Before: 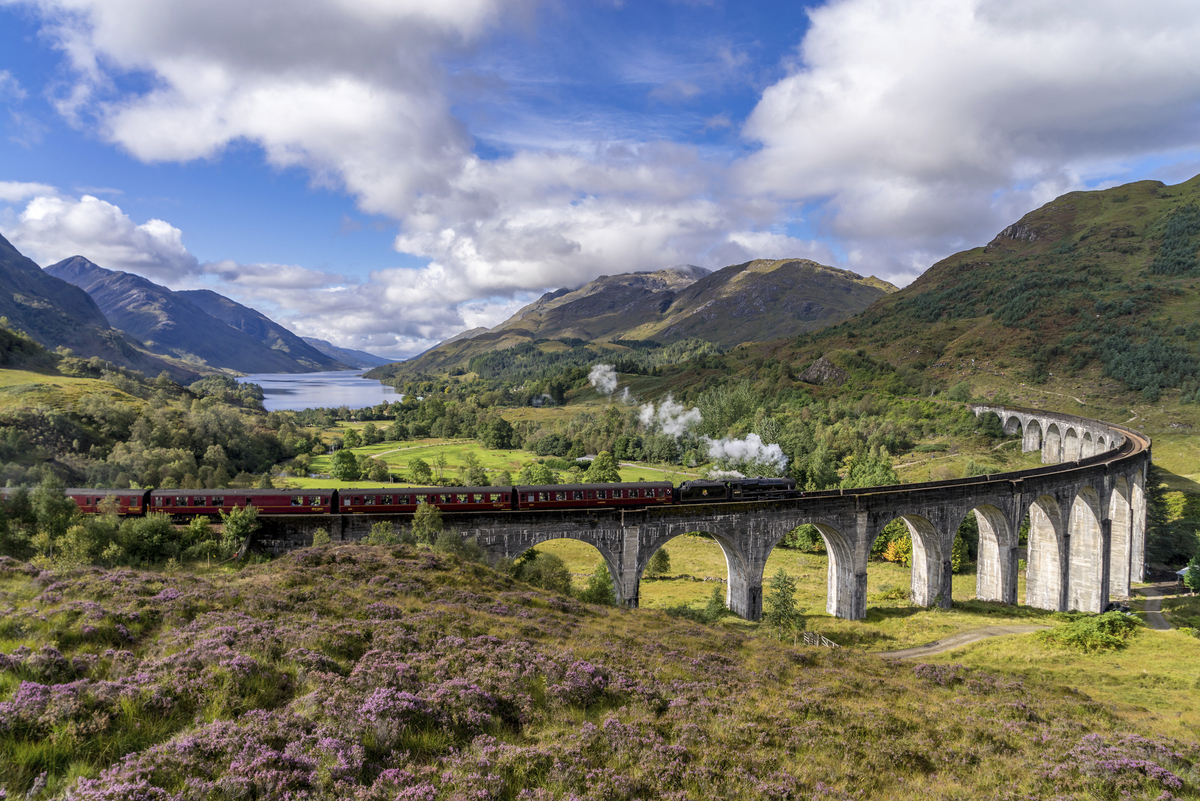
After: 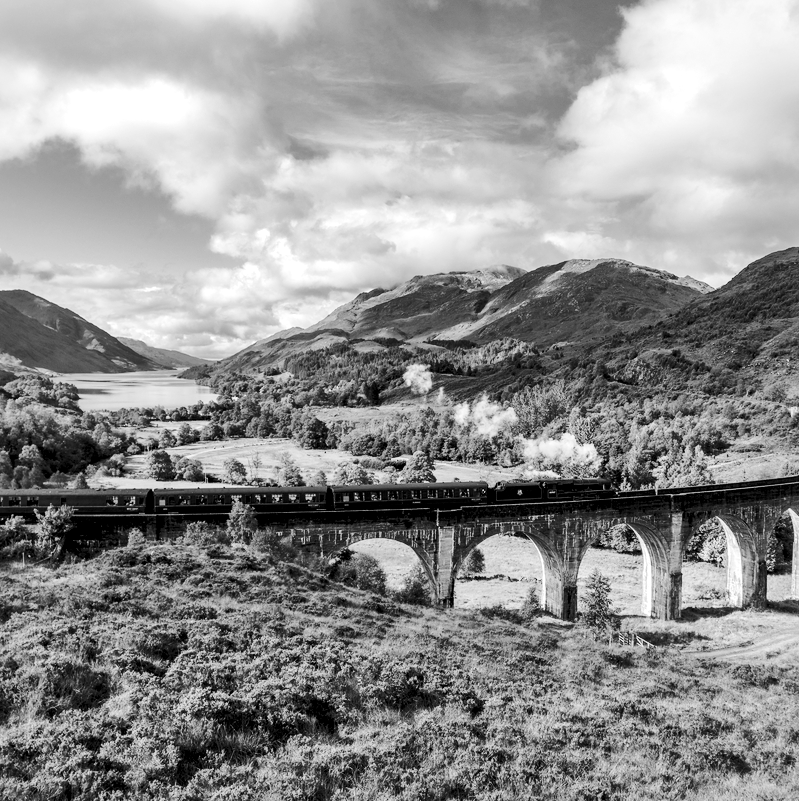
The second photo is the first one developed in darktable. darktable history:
rgb curve: curves: ch0 [(0, 0) (0.284, 0.292) (0.505, 0.644) (1, 1)], compensate middle gray true
monochrome: on, module defaults
local contrast: mode bilateral grid, contrast 50, coarseness 50, detail 150%, midtone range 0.2
crop: left 15.419%, right 17.914%
